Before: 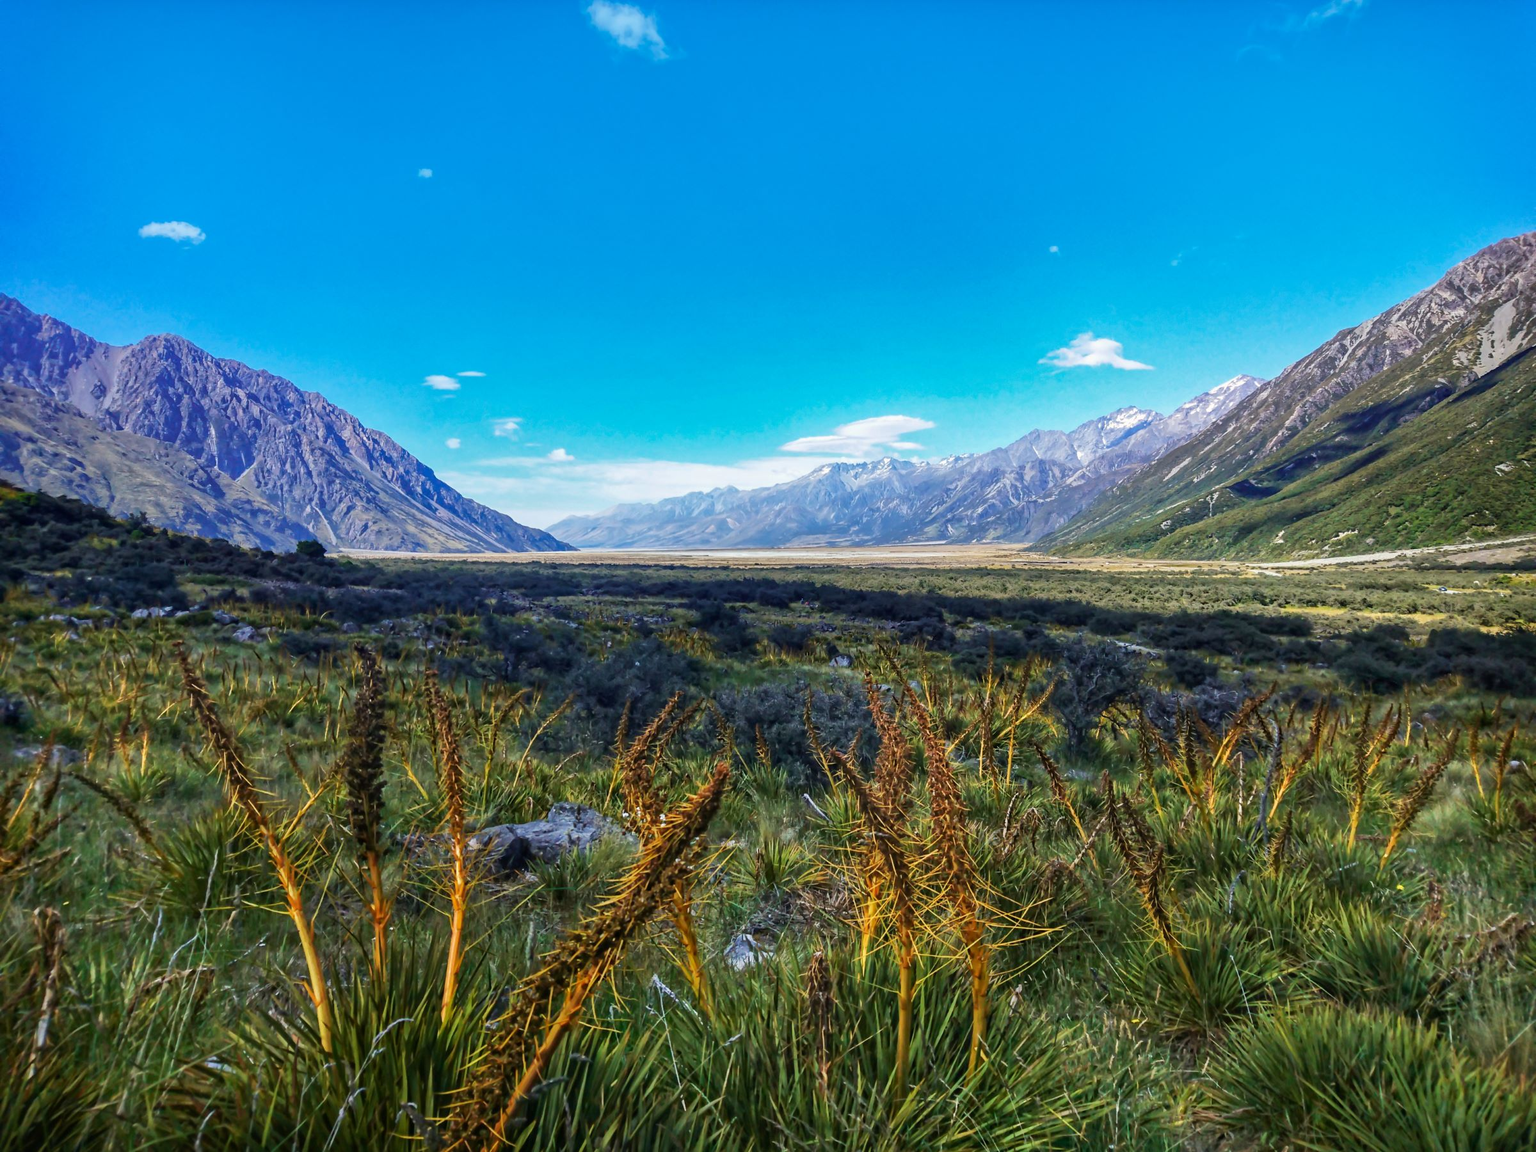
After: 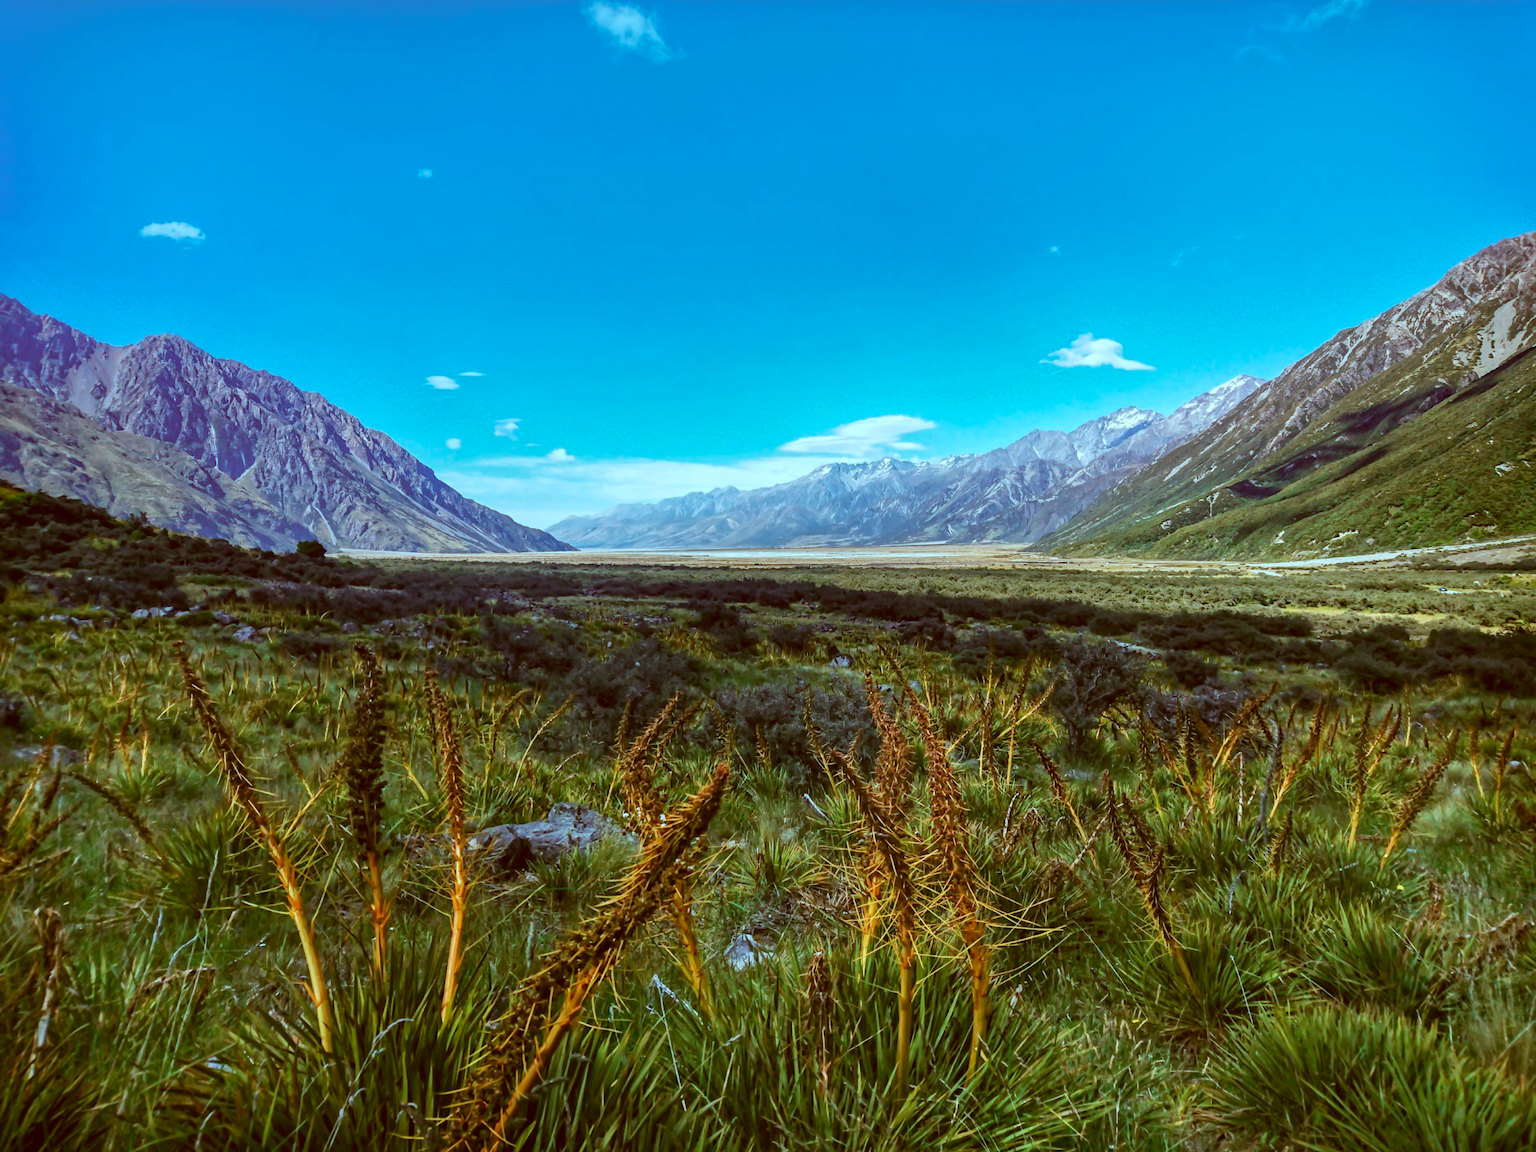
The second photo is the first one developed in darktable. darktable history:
color correction: highlights a* -15.05, highlights b* -16.04, shadows a* 10.15, shadows b* 29.23
